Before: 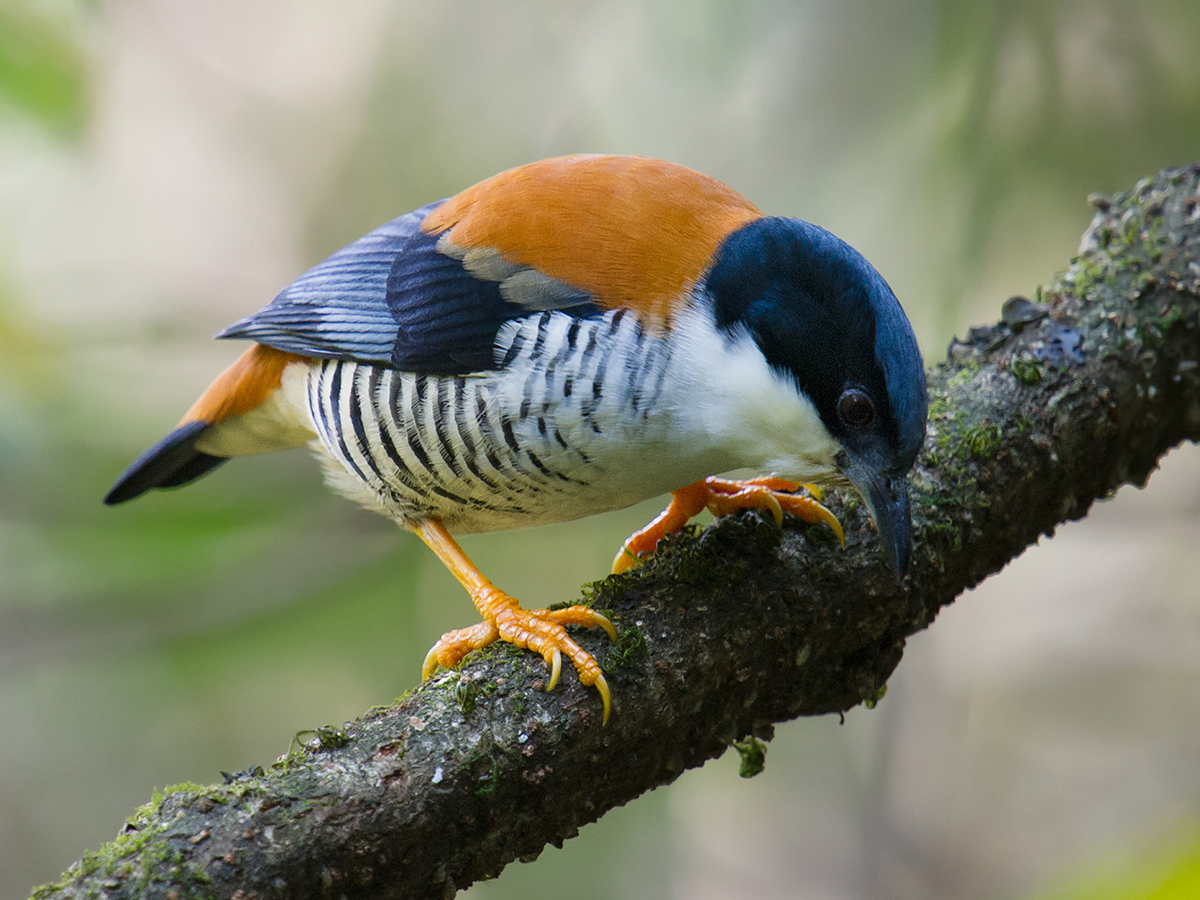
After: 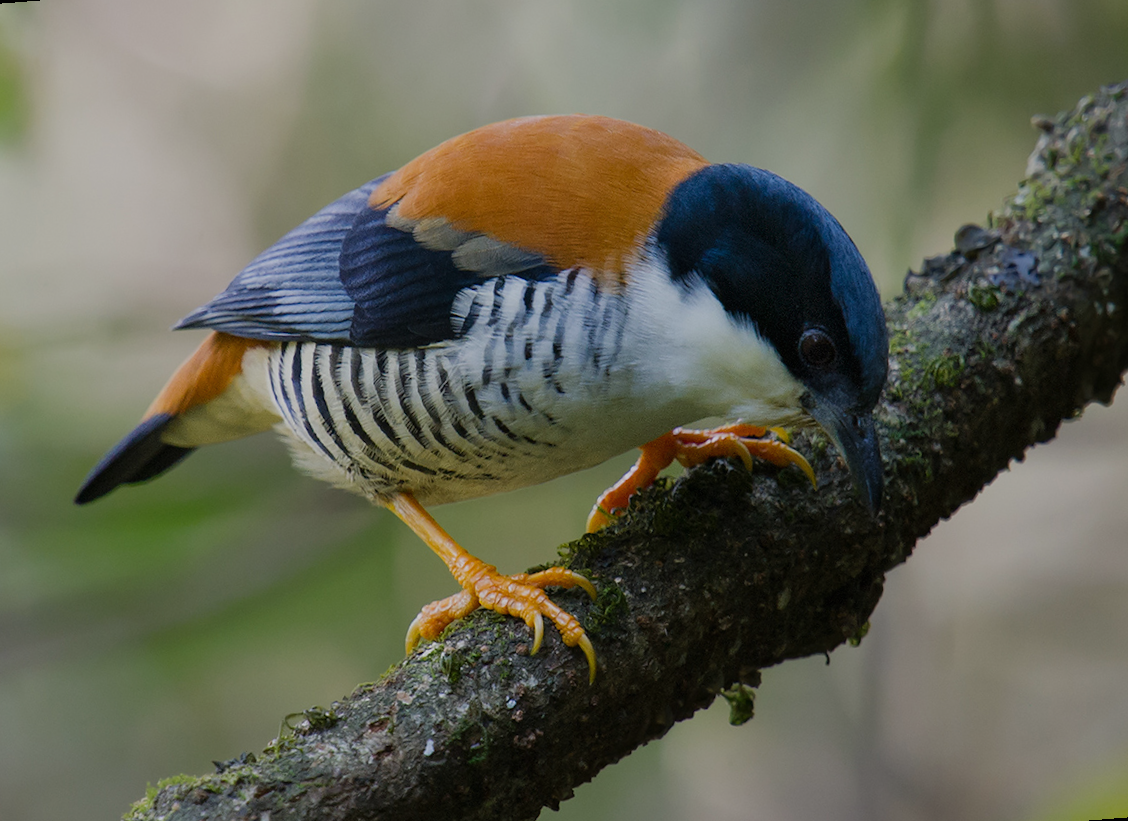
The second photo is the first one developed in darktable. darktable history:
rotate and perspective: rotation -4.57°, crop left 0.054, crop right 0.944, crop top 0.087, crop bottom 0.914
exposure: black level correction 0, exposure -0.721 EV, compensate highlight preservation false
